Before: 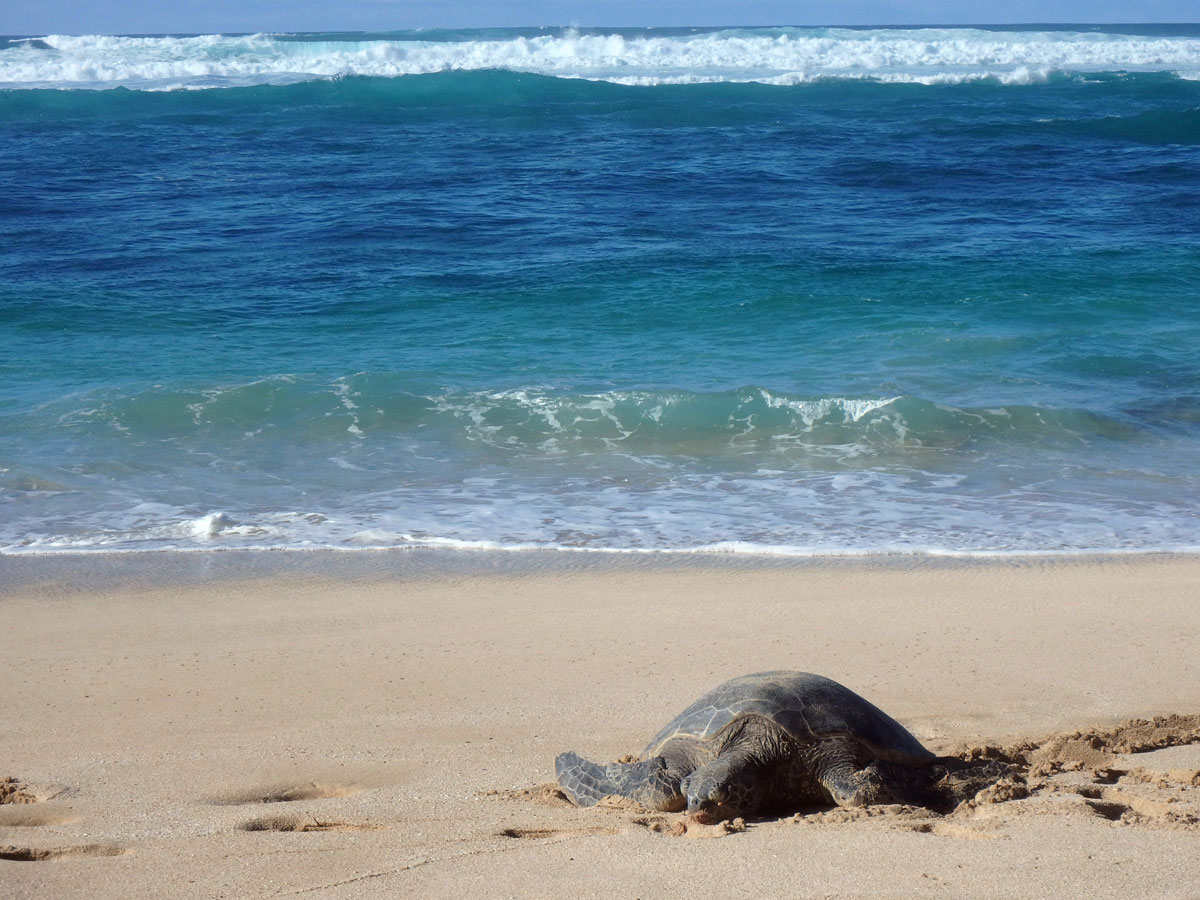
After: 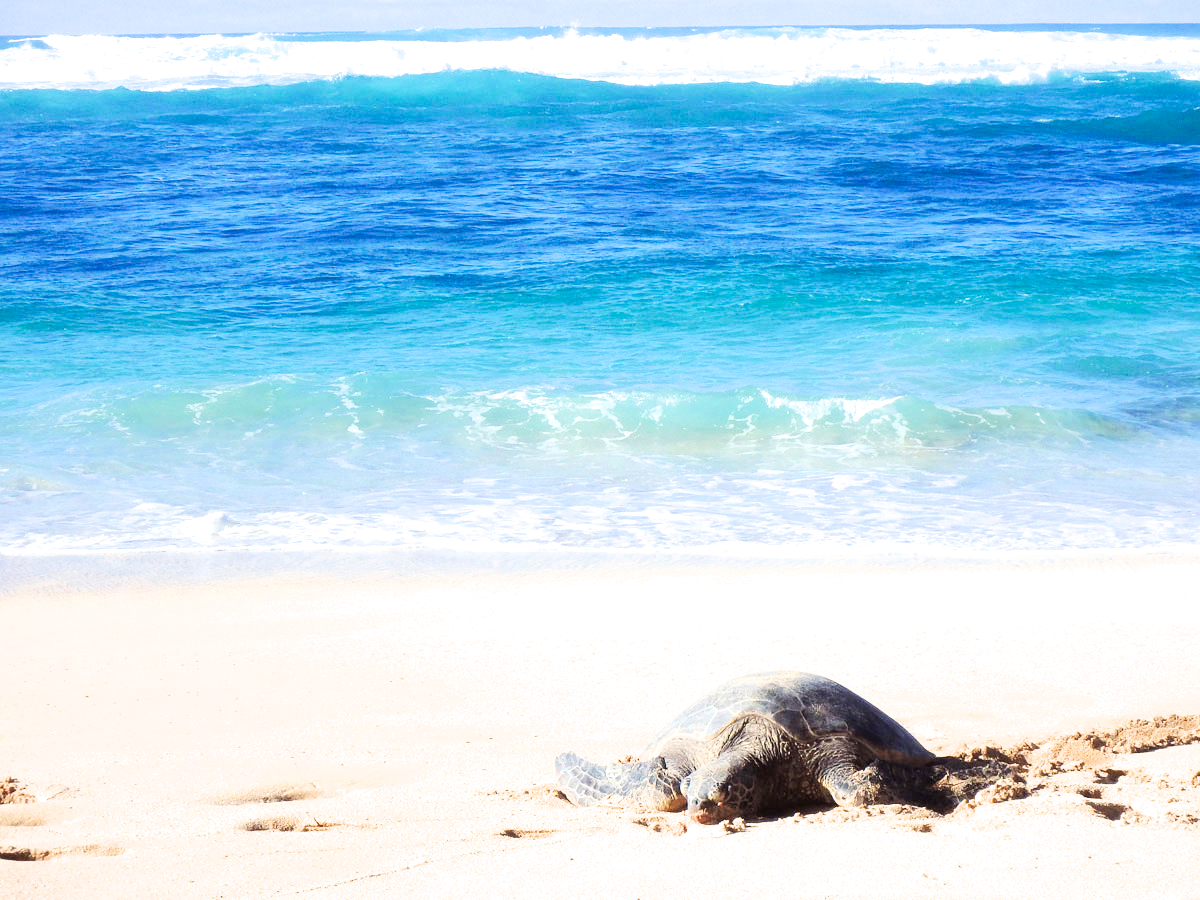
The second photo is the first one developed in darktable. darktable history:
filmic rgb: middle gray luminance 18.23%, black relative exposure -9.01 EV, white relative exposure 3.7 EV, target black luminance 0%, hardness 4.87, latitude 68%, contrast 0.939, highlights saturation mix 21.42%, shadows ↔ highlights balance 21.41%
tone curve: curves: ch0 [(0, 0) (0.003, 0.003) (0.011, 0.012) (0.025, 0.024) (0.044, 0.039) (0.069, 0.052) (0.1, 0.072) (0.136, 0.097) (0.177, 0.128) (0.224, 0.168) (0.277, 0.217) (0.335, 0.276) (0.399, 0.345) (0.468, 0.429) (0.543, 0.524) (0.623, 0.628) (0.709, 0.732) (0.801, 0.829) (0.898, 0.919) (1, 1)], preserve colors none
exposure: exposure 2.251 EV, compensate highlight preservation false
